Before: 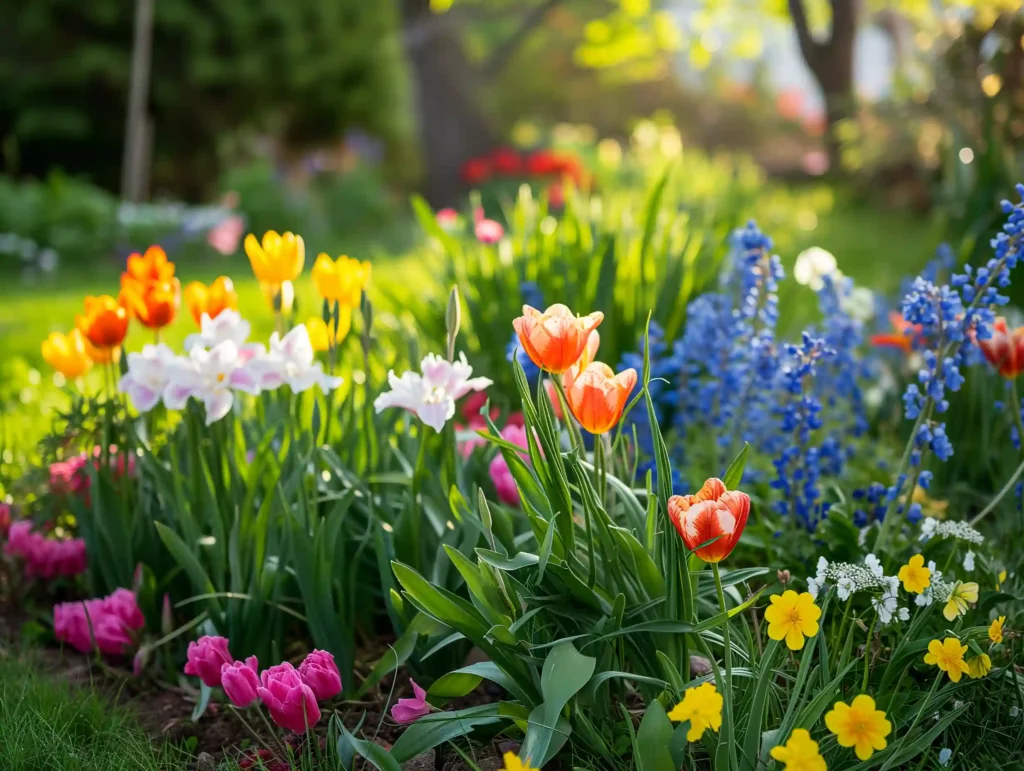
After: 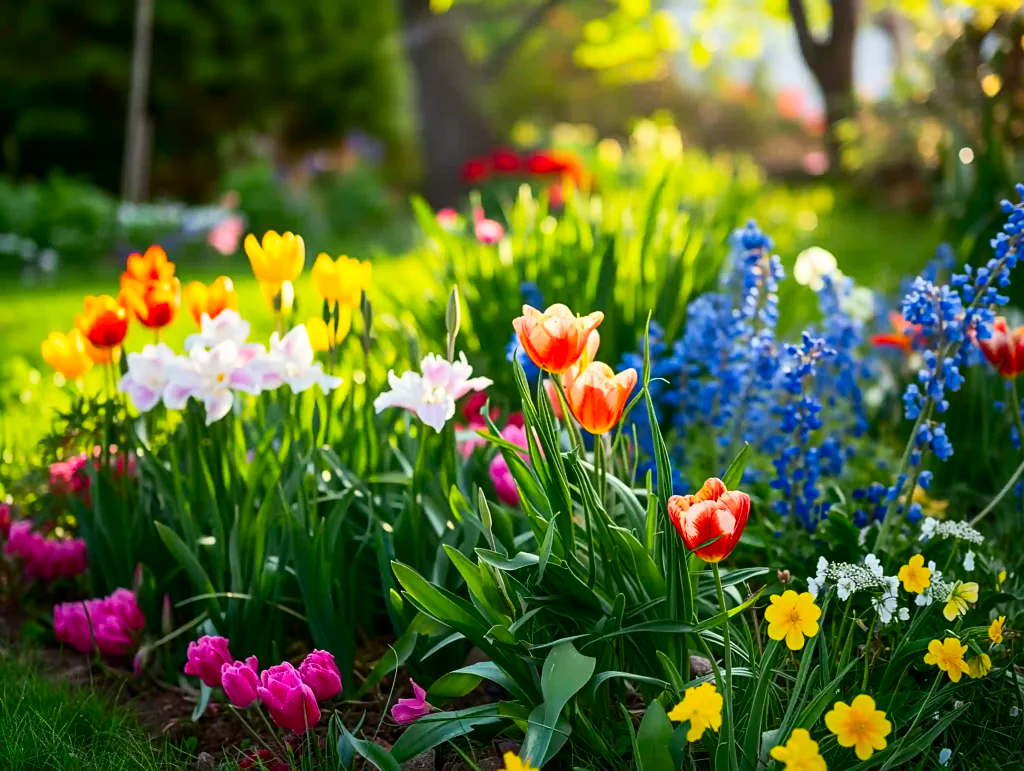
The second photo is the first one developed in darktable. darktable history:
tone equalizer: on, module defaults
contrast brightness saturation: contrast 0.182, saturation 0.303
sharpen: amount 0.206
